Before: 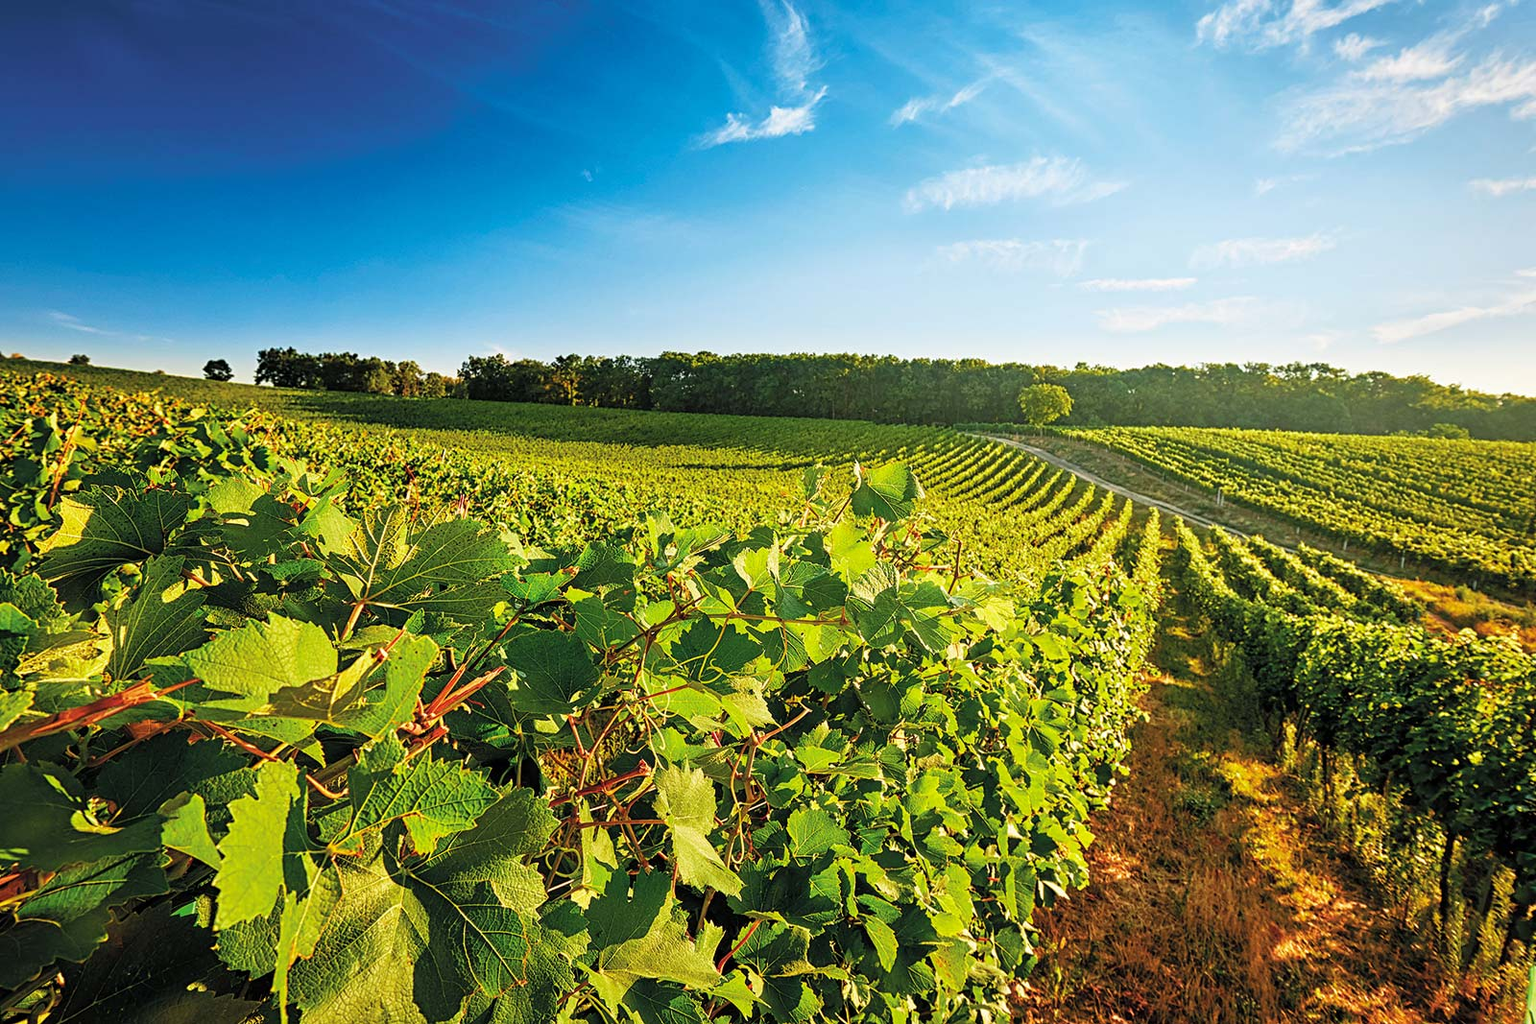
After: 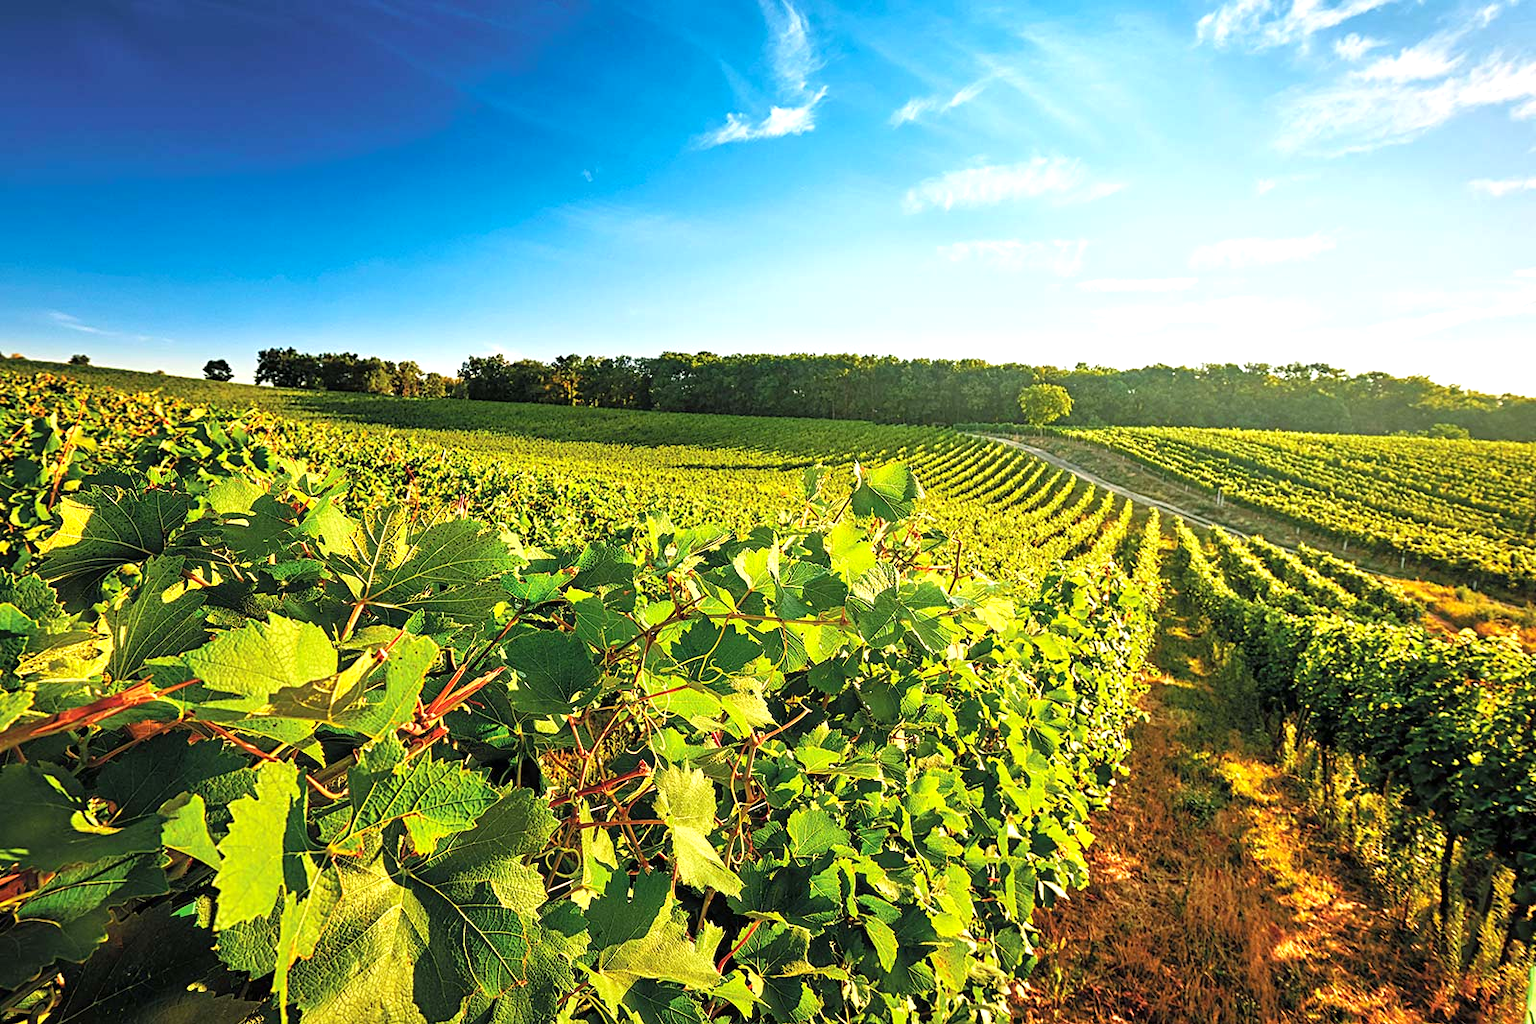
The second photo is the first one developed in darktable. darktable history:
exposure: exposure 0.299 EV, compensate highlight preservation false
levels: levels [0, 0.476, 0.951]
